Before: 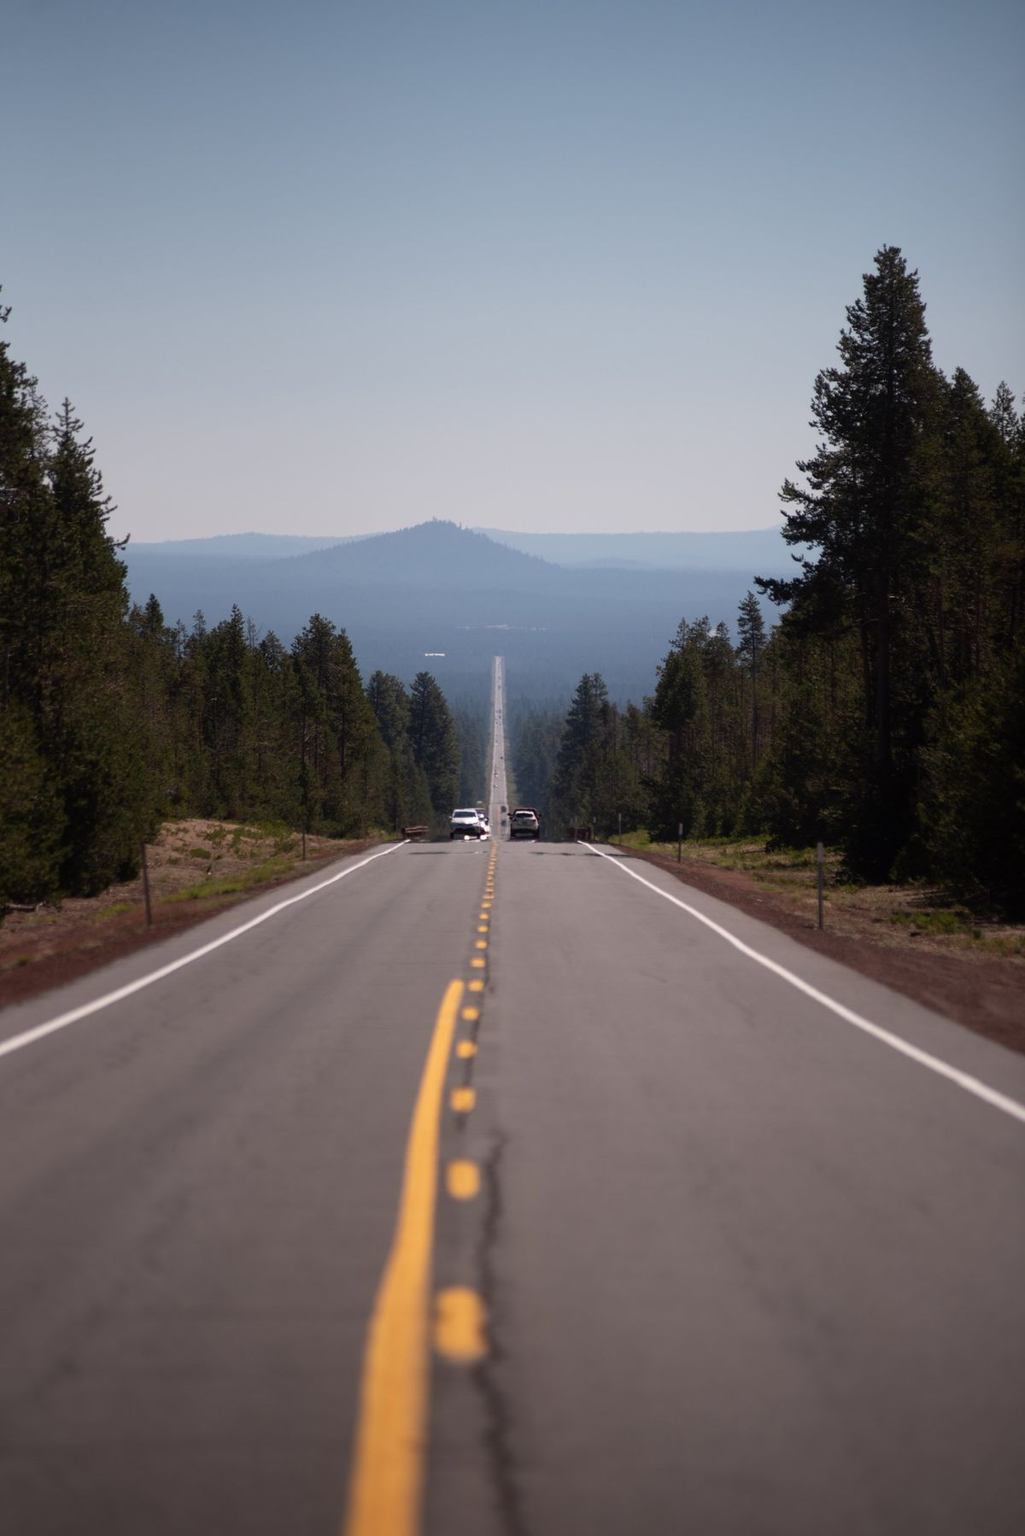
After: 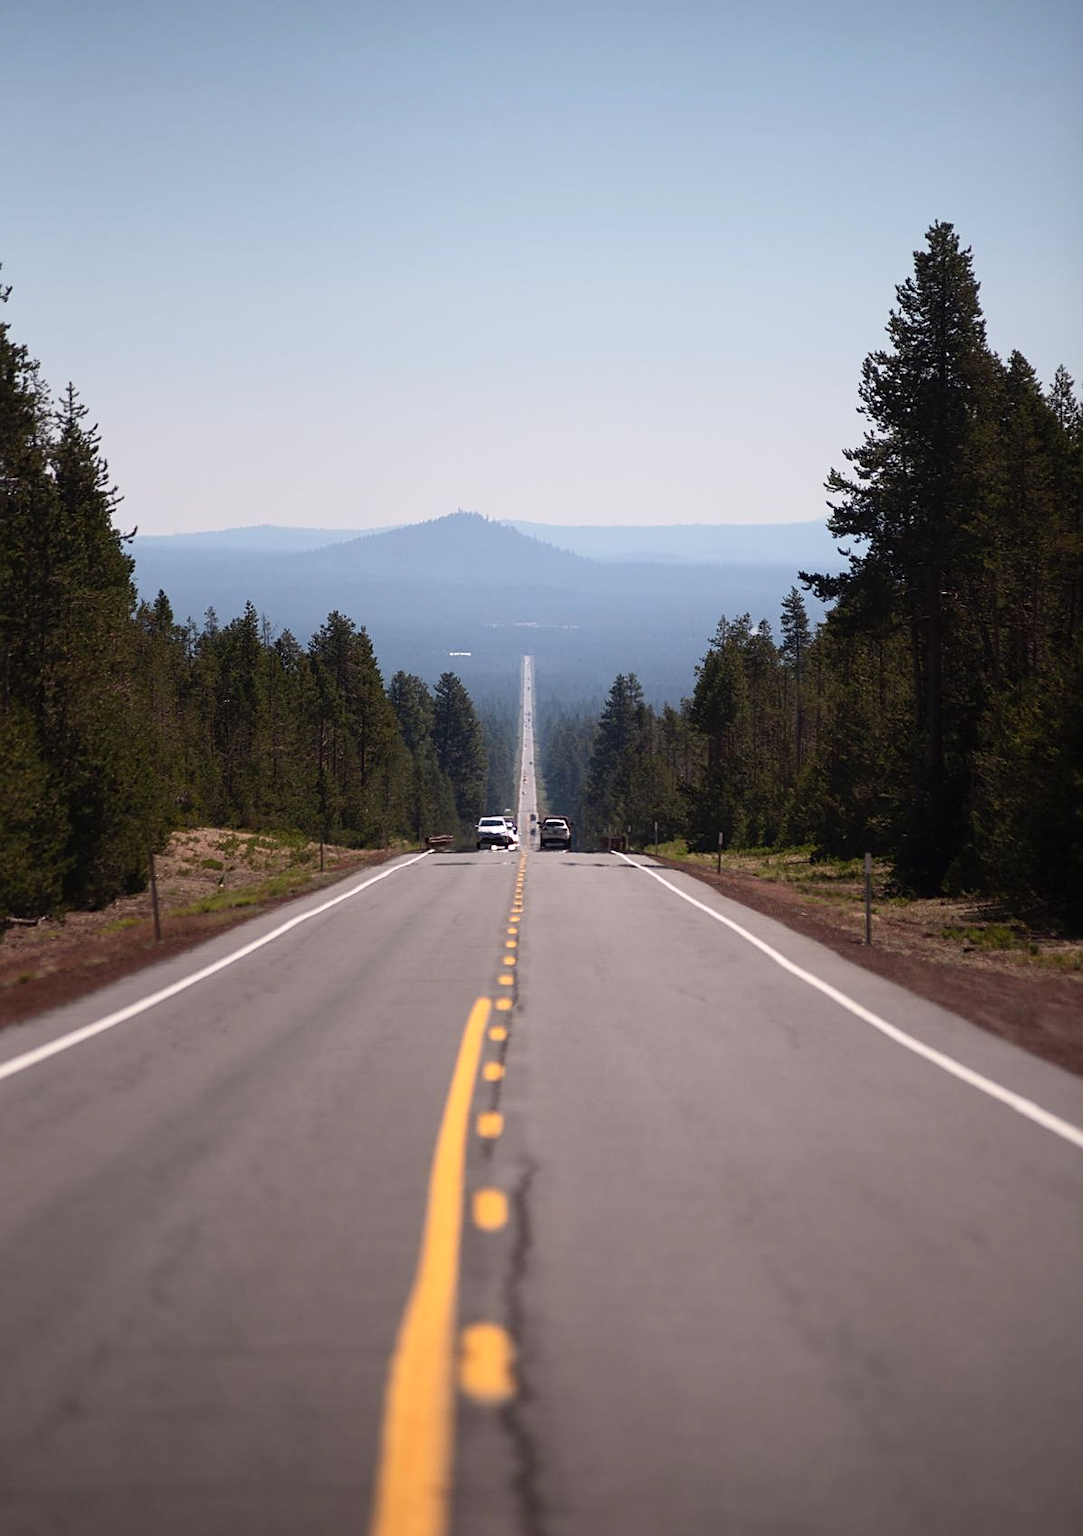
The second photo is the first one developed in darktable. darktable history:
contrast brightness saturation: contrast 0.2, brightness 0.15, saturation 0.14
sharpen: on, module defaults
crop and rotate: top 2.479%, bottom 3.018%
